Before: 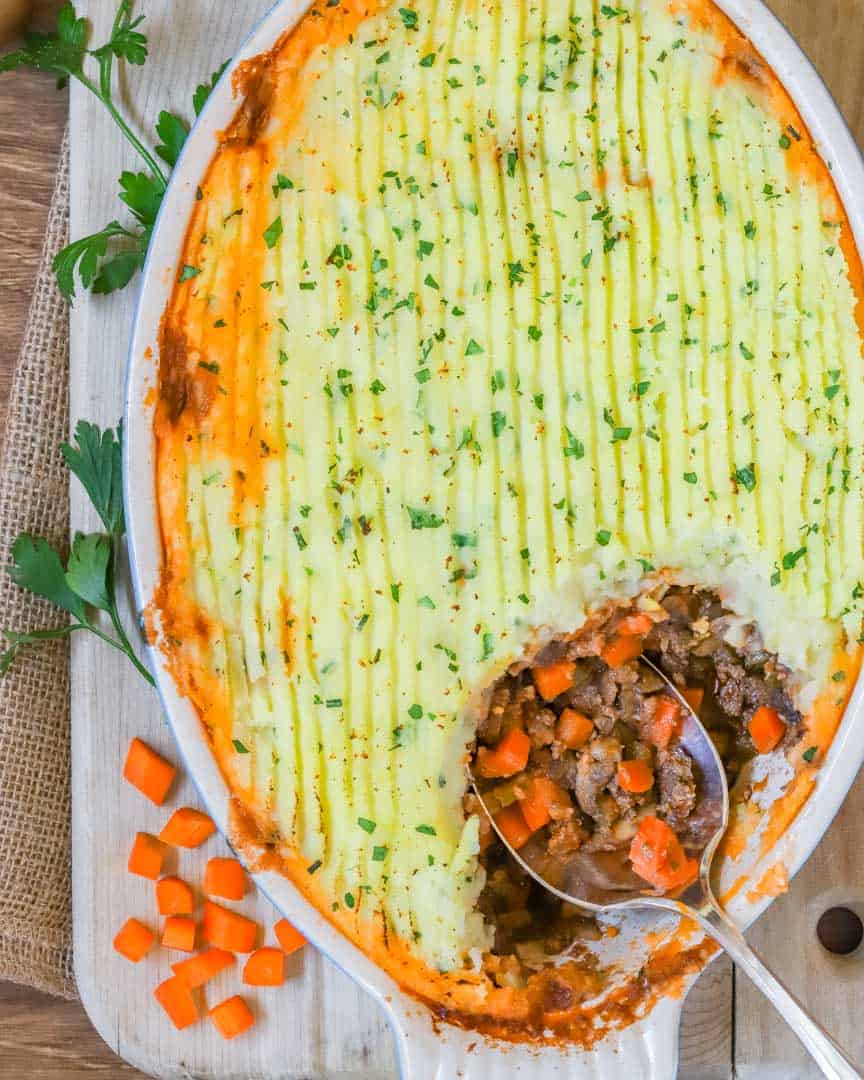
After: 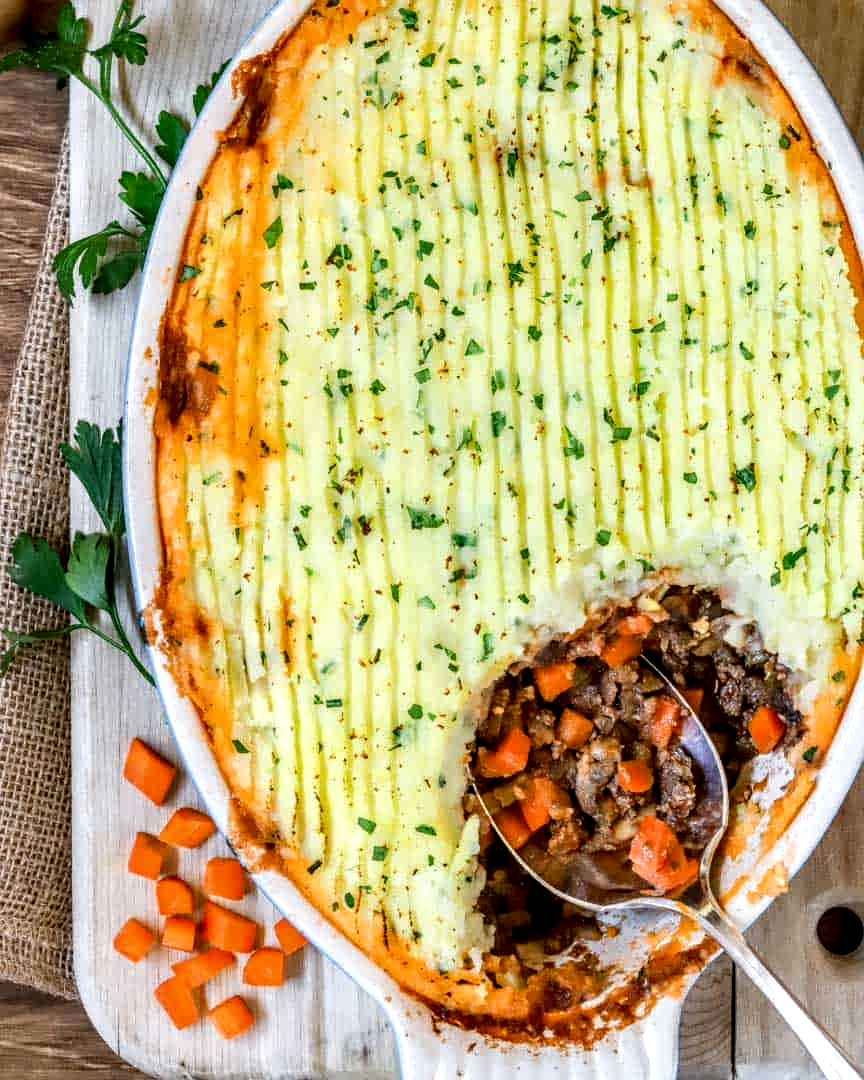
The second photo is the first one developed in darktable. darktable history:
sharpen: radius 5.291, amount 0.309, threshold 26.123
local contrast: highlights 81%, shadows 58%, detail 175%, midtone range 0.598
exposure: black level correction 0.002, compensate highlight preservation false
